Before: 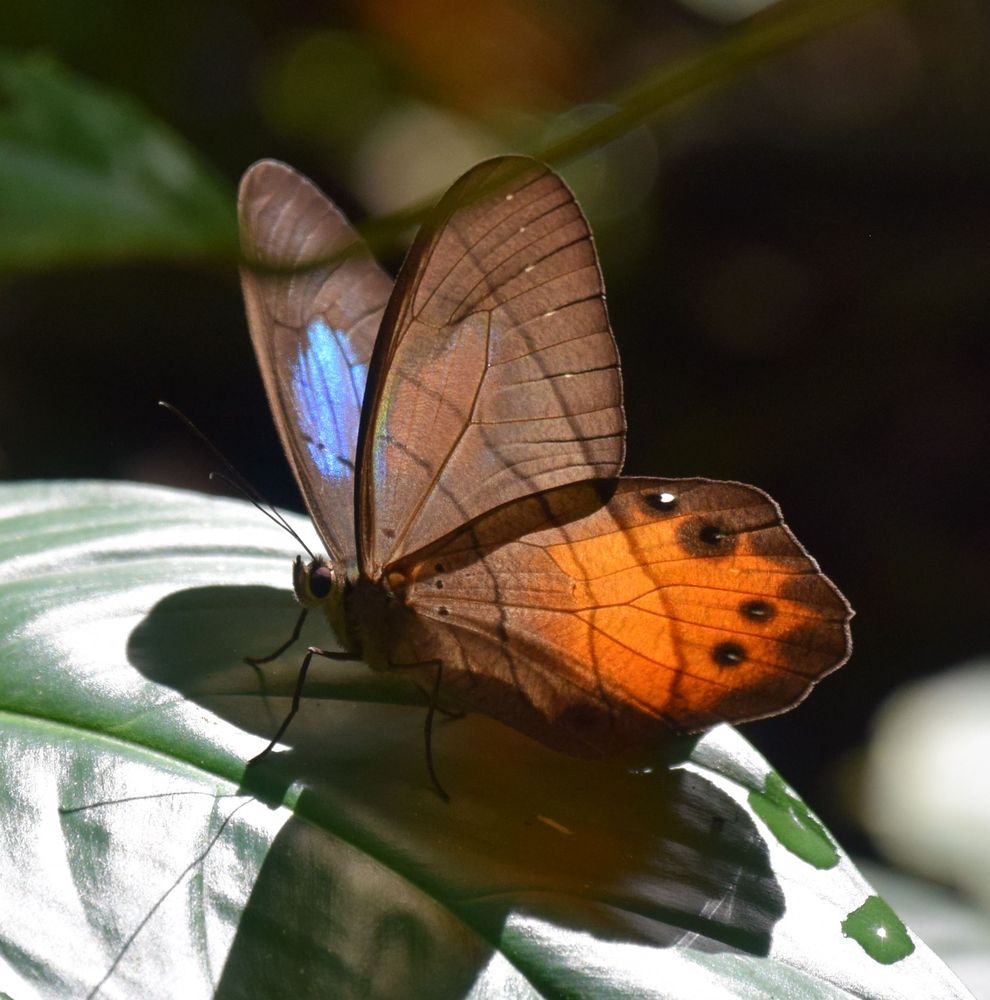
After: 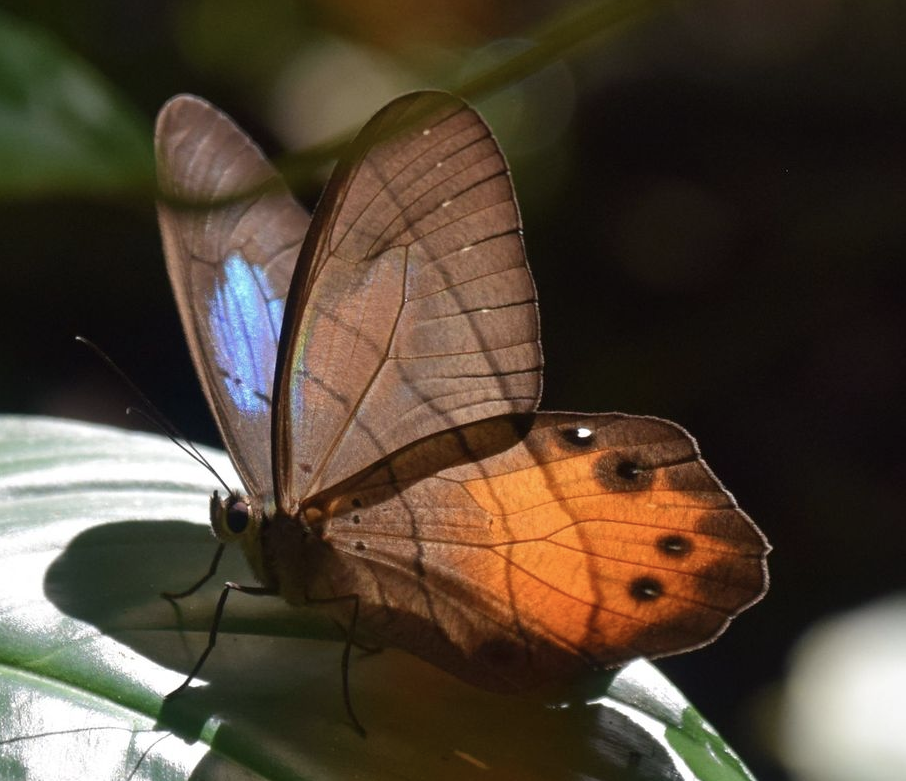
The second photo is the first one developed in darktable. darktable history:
crop: left 8.433%, top 6.585%, bottom 15.24%
color correction: highlights b* -0.045, saturation 0.849
